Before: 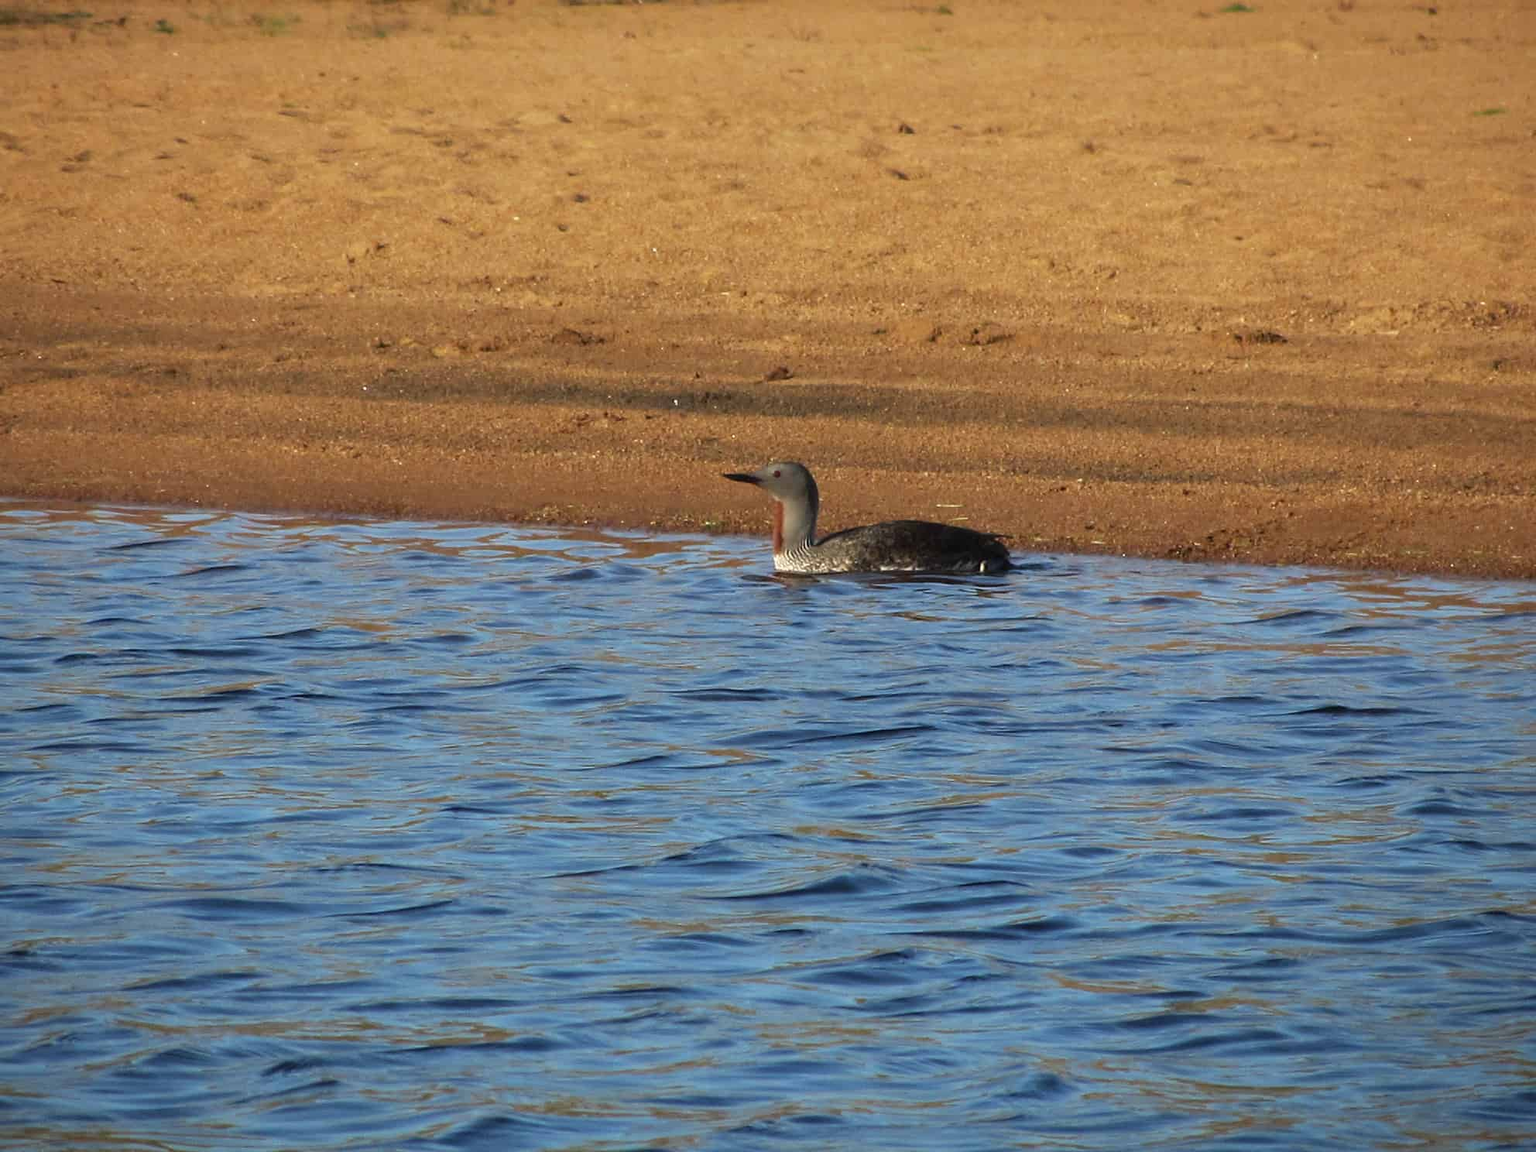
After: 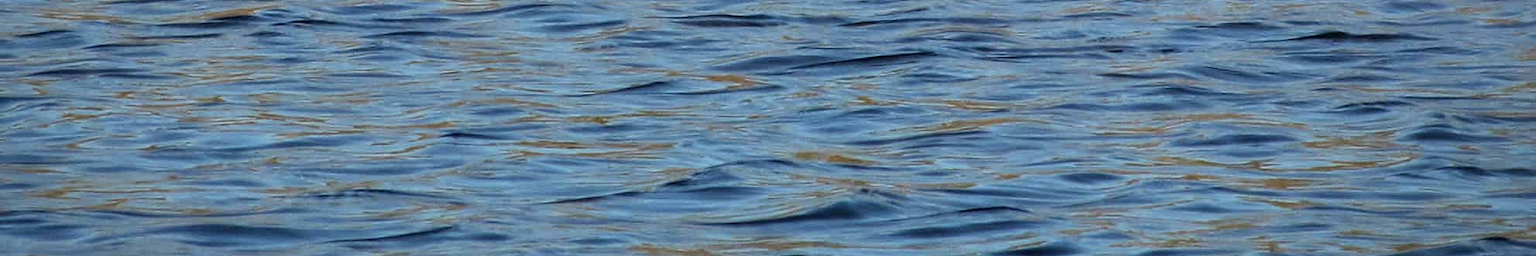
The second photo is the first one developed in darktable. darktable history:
crop and rotate: top 58.65%, bottom 19.072%
local contrast: on, module defaults
